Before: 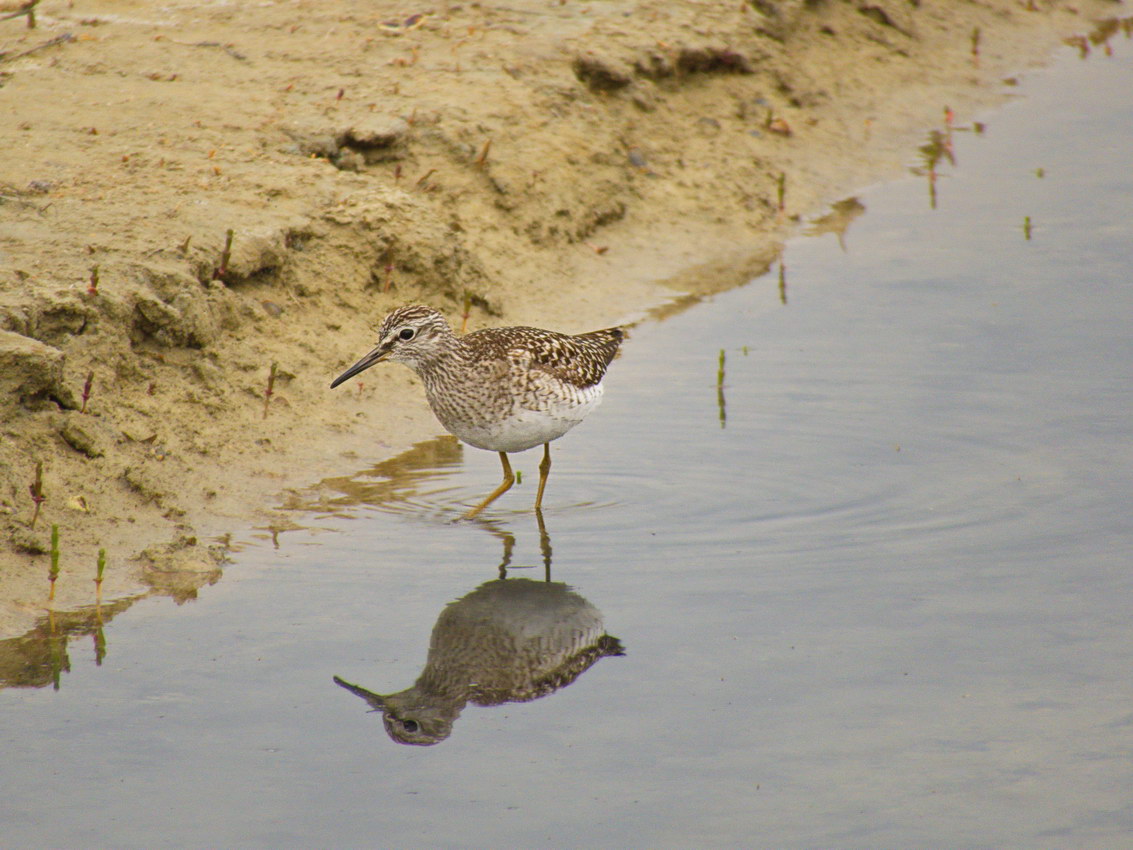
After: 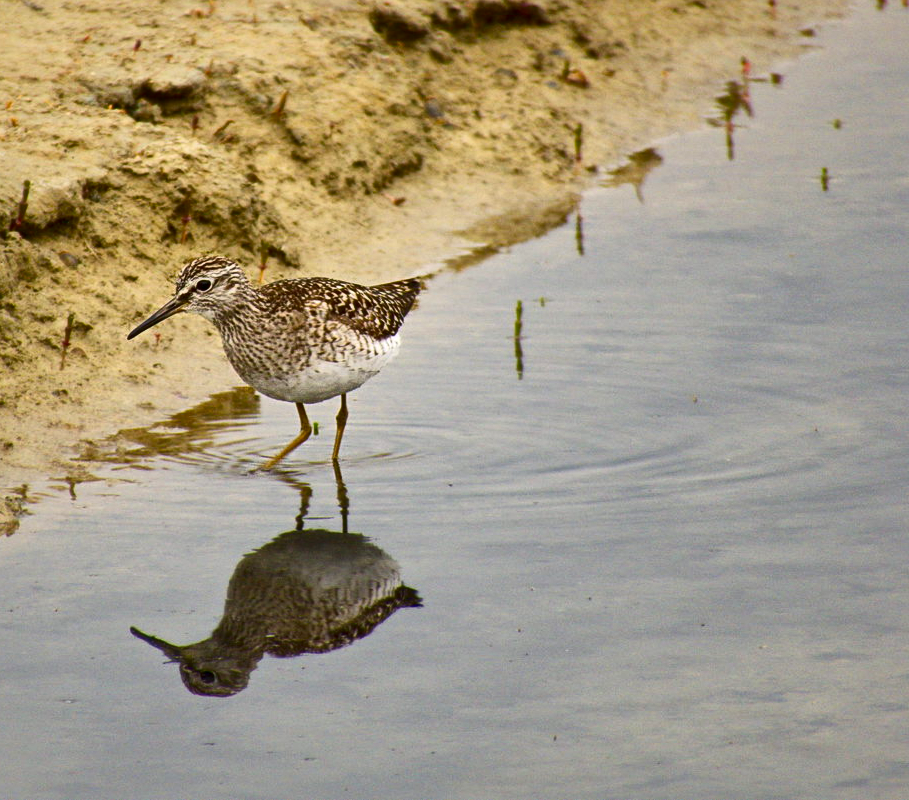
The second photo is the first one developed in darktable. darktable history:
contrast brightness saturation: contrast 0.21, brightness -0.11, saturation 0.21
local contrast: mode bilateral grid, contrast 20, coarseness 50, detail 150%, midtone range 0.2
crop and rotate: left 17.959%, top 5.771%, right 1.742%
